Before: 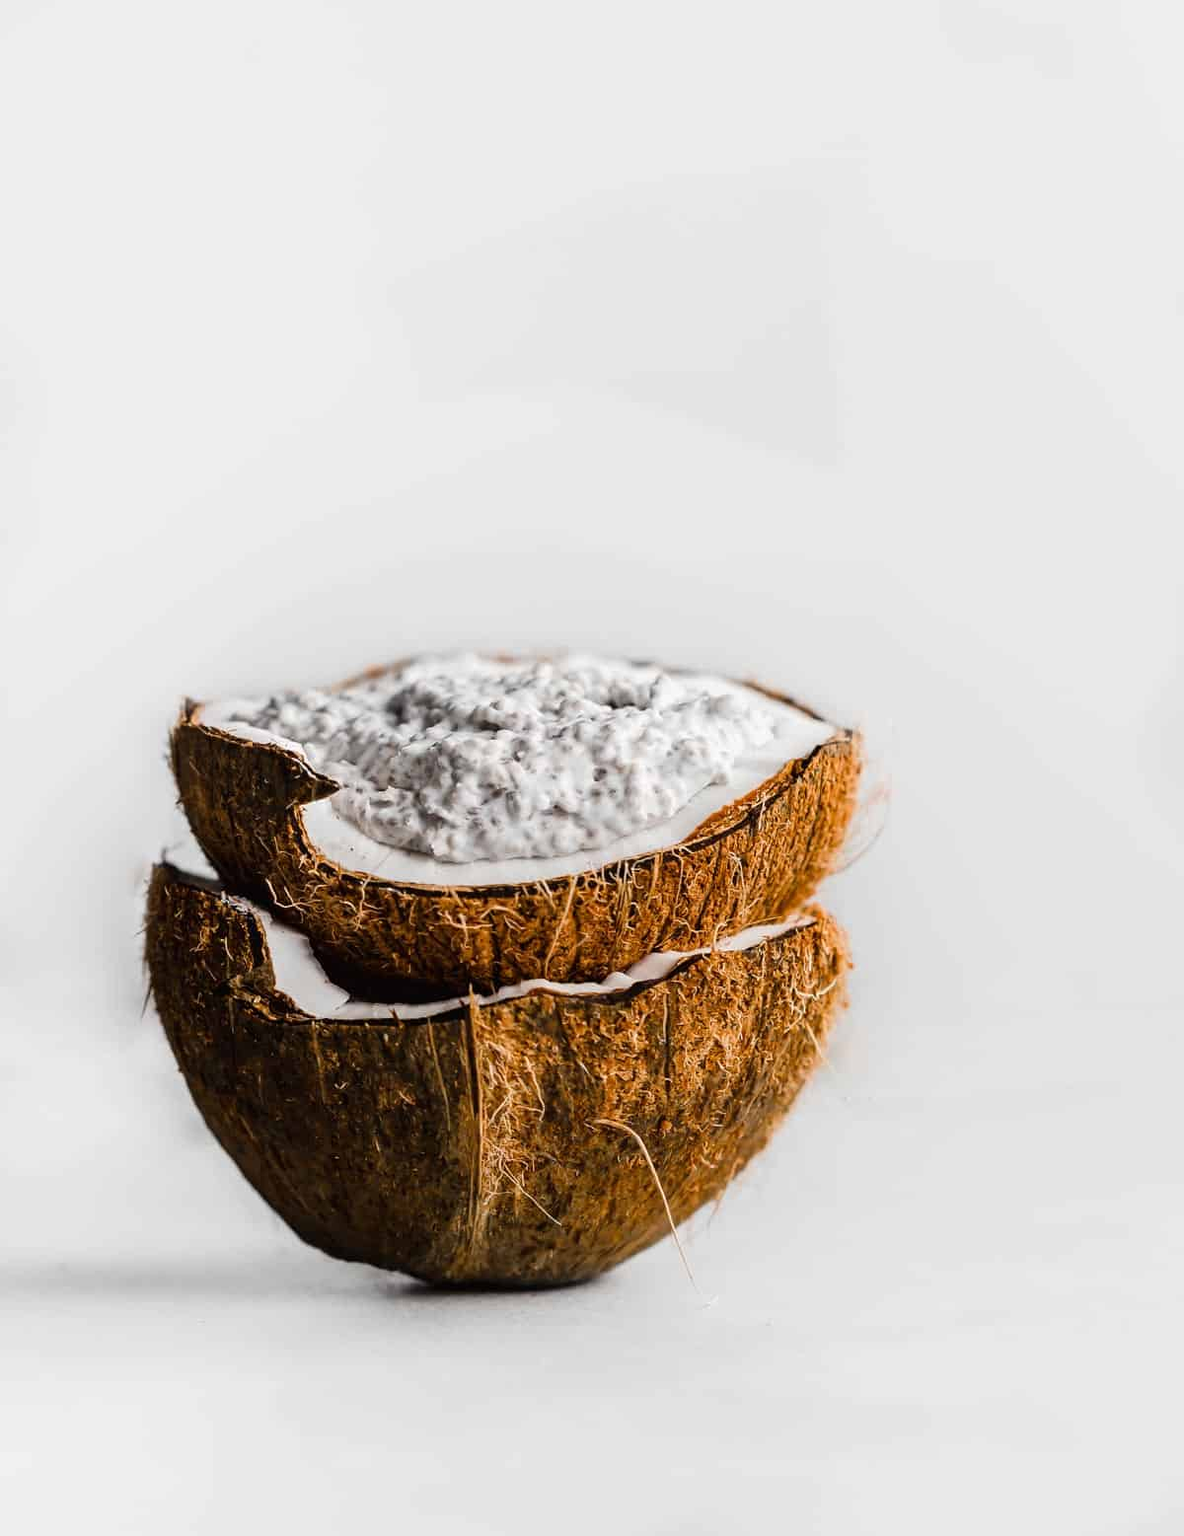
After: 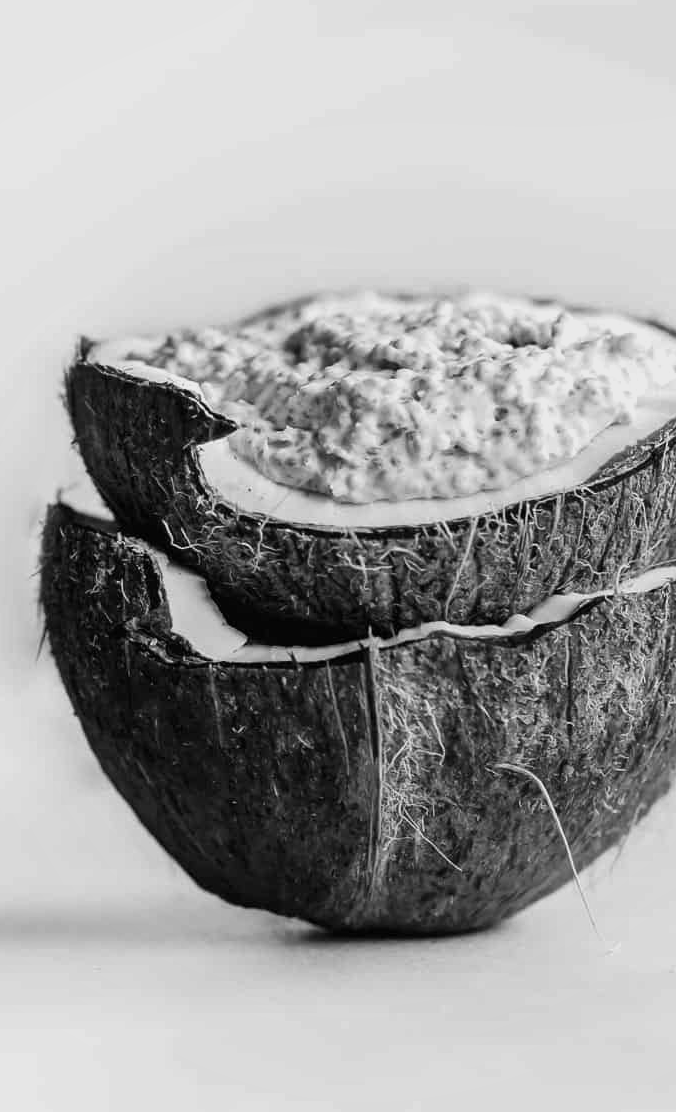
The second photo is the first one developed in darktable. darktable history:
monochrome: a -74.22, b 78.2
color balance: output saturation 110%
exposure: exposure 0.161 EV, compensate highlight preservation false
white balance: red 1.004, blue 1.096
crop: left 8.966%, top 23.852%, right 34.699%, bottom 4.703%
shadows and highlights: radius 125.46, shadows 30.51, highlights -30.51, low approximation 0.01, soften with gaussian
